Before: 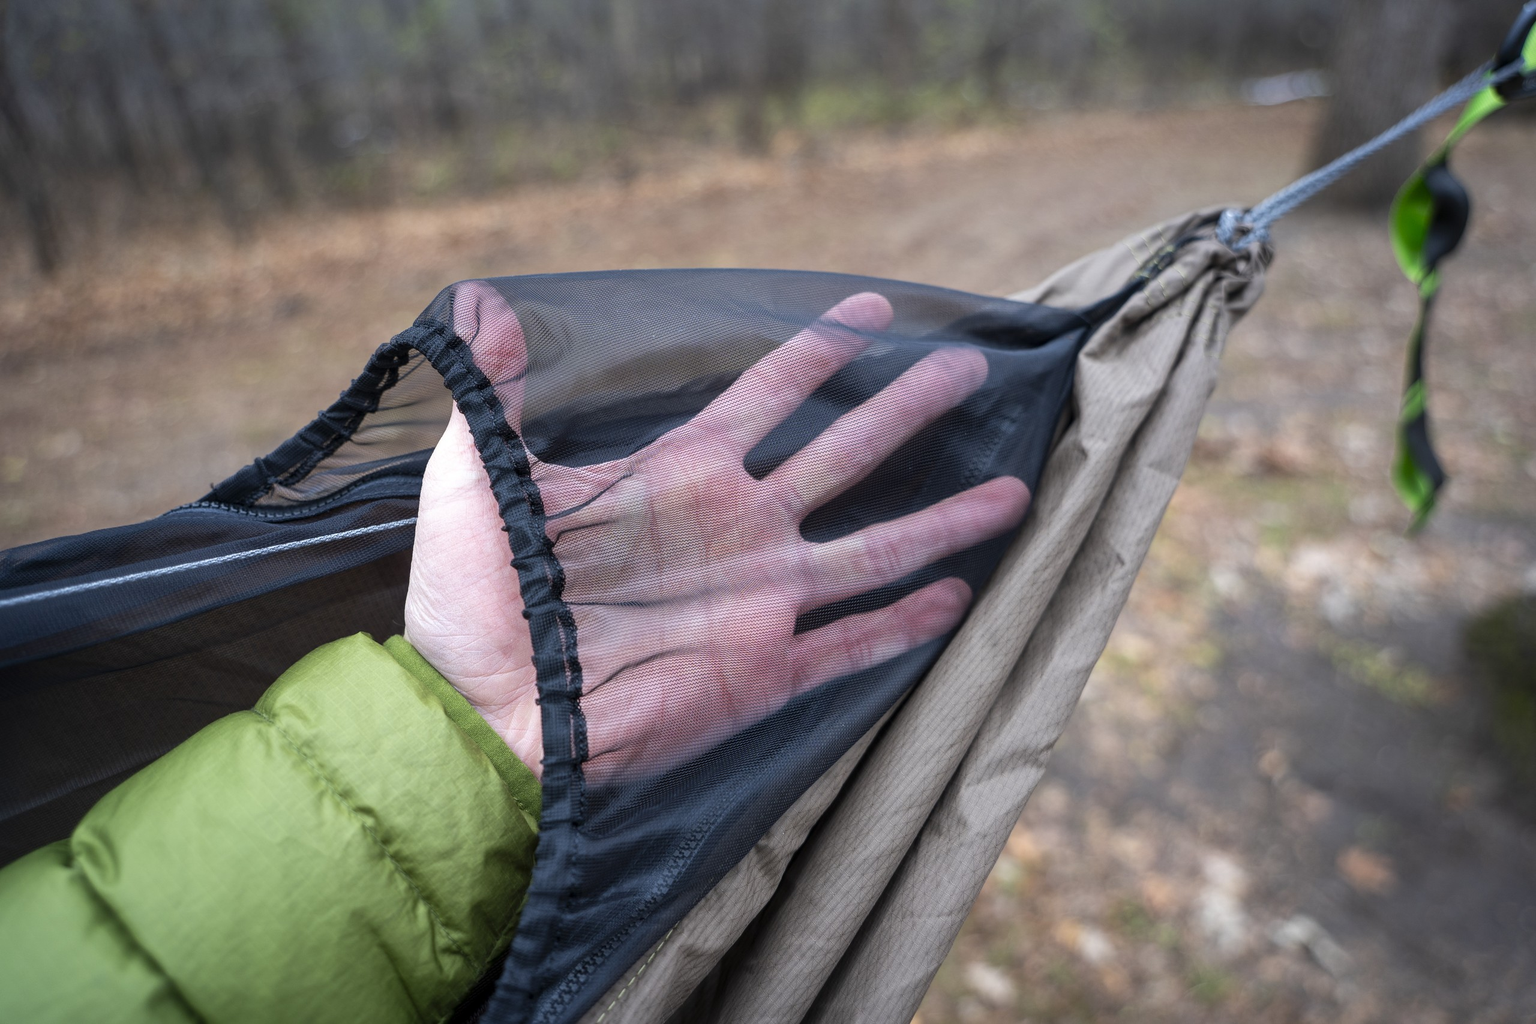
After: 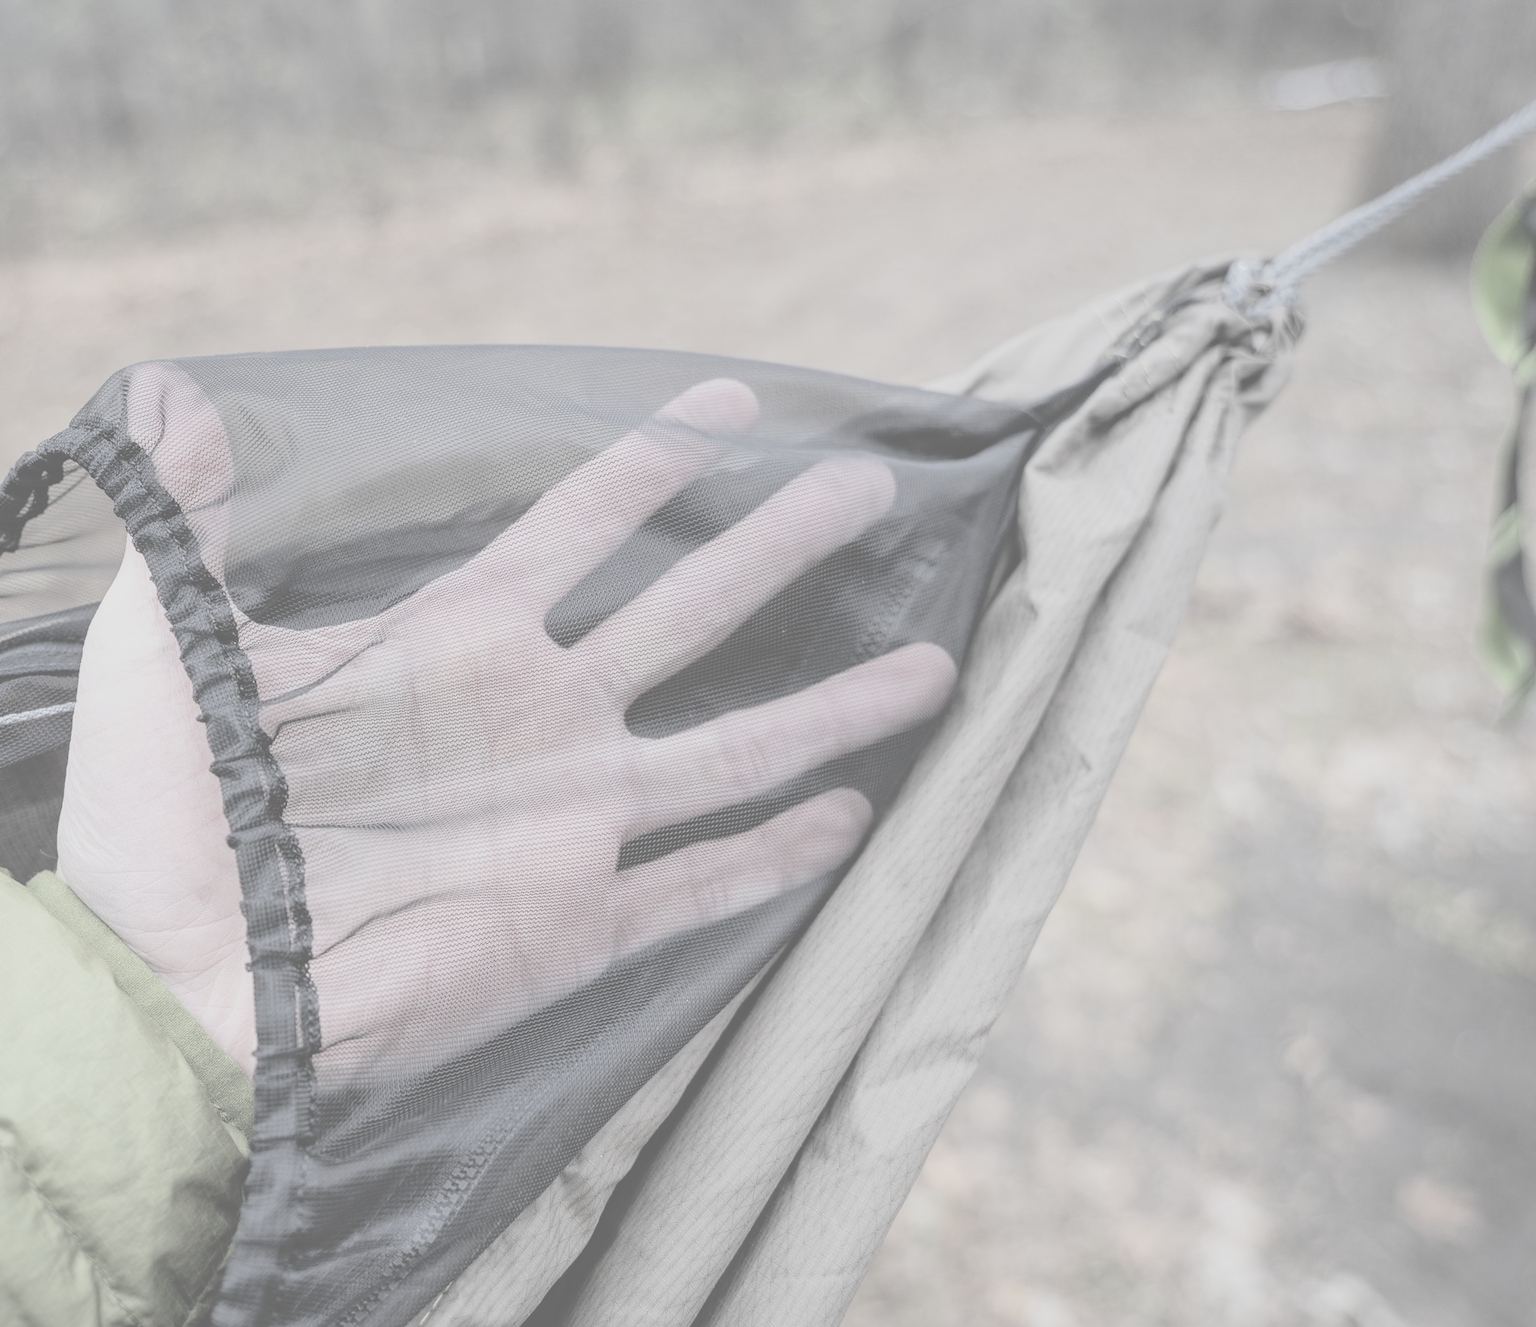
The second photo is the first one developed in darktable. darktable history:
crop and rotate: left 23.755%, top 2.831%, right 6.636%, bottom 6.898%
contrast brightness saturation: contrast -0.317, brightness 0.738, saturation -0.78
filmic rgb: black relative exposure -7.65 EV, white relative exposure 4.56 EV, hardness 3.61, color science v6 (2022)
local contrast: on, module defaults
